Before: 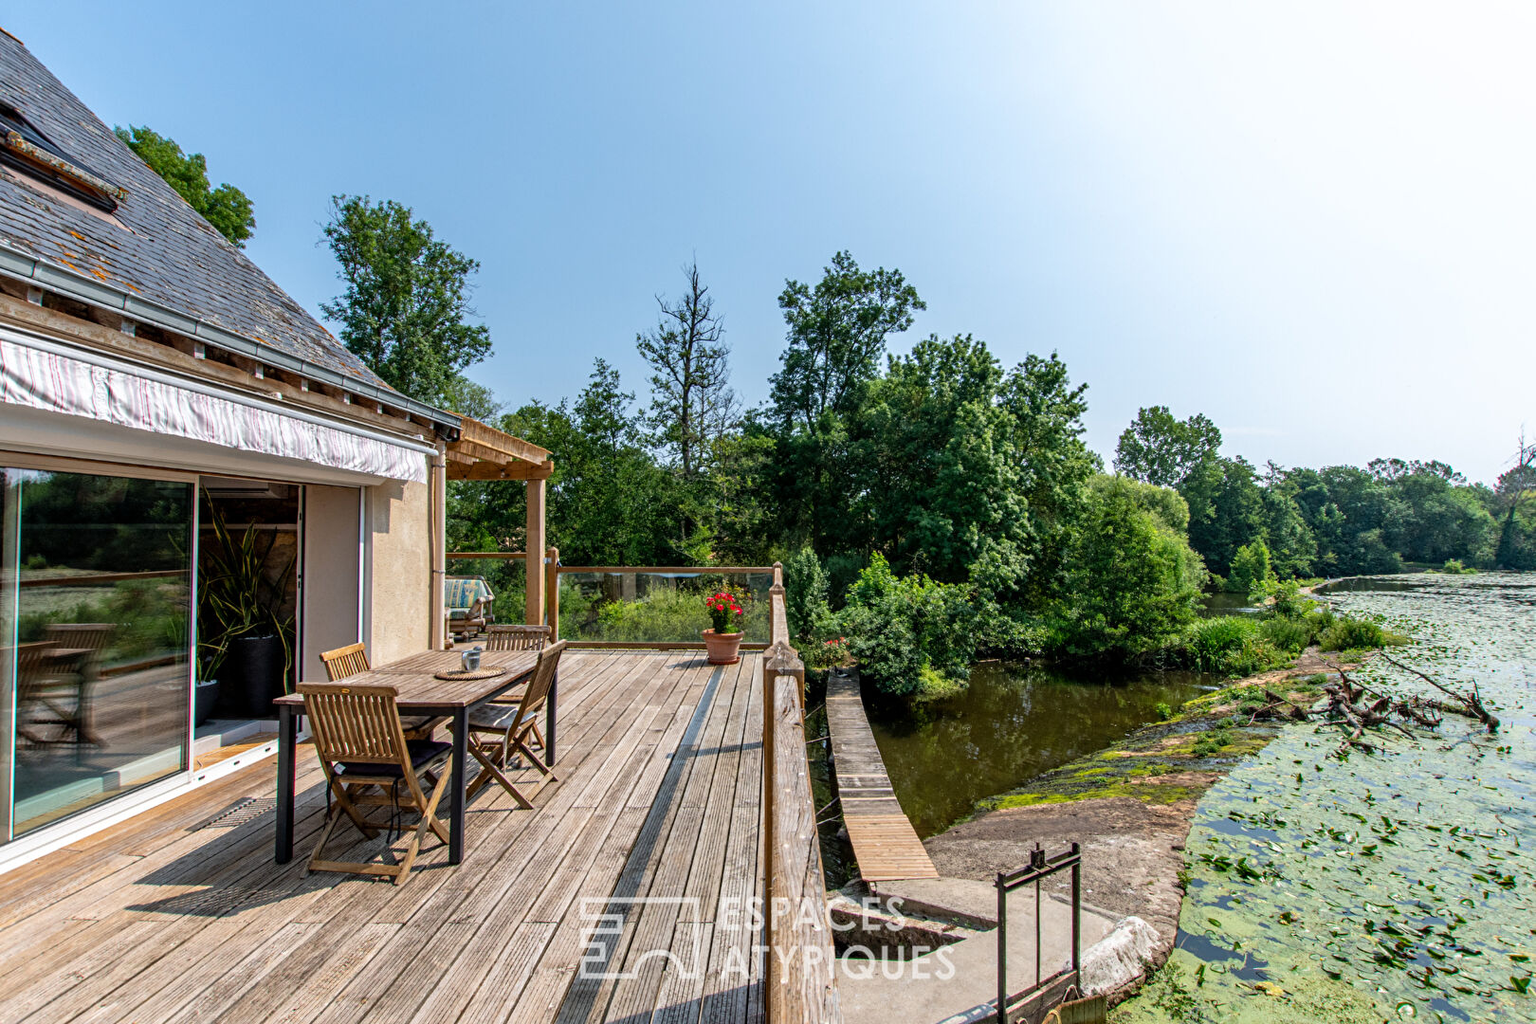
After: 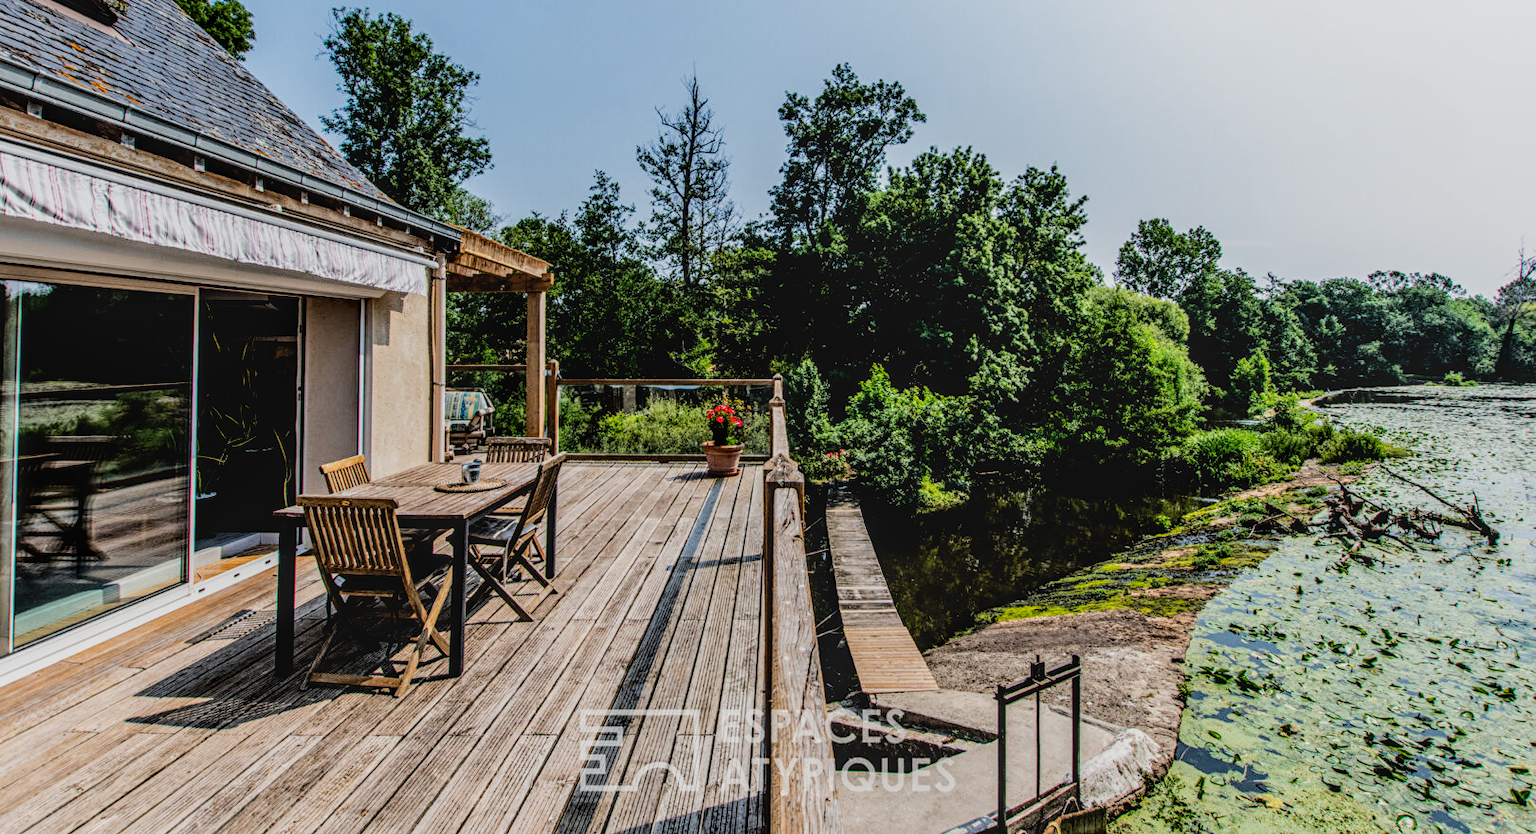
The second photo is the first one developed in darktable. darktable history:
exposure: black level correction 0.012, compensate highlight preservation false
local contrast: highlights 0%, shadows 0%, detail 133%
filmic rgb: black relative exposure -5 EV, hardness 2.88, contrast 1.3, highlights saturation mix -30%
crop and rotate: top 18.507%
shadows and highlights: shadows -20, white point adjustment -2, highlights -35
tone equalizer: -8 EV -0.417 EV, -7 EV -0.389 EV, -6 EV -0.333 EV, -5 EV -0.222 EV, -3 EV 0.222 EV, -2 EV 0.333 EV, -1 EV 0.389 EV, +0 EV 0.417 EV, edges refinement/feathering 500, mask exposure compensation -1.57 EV, preserve details no
